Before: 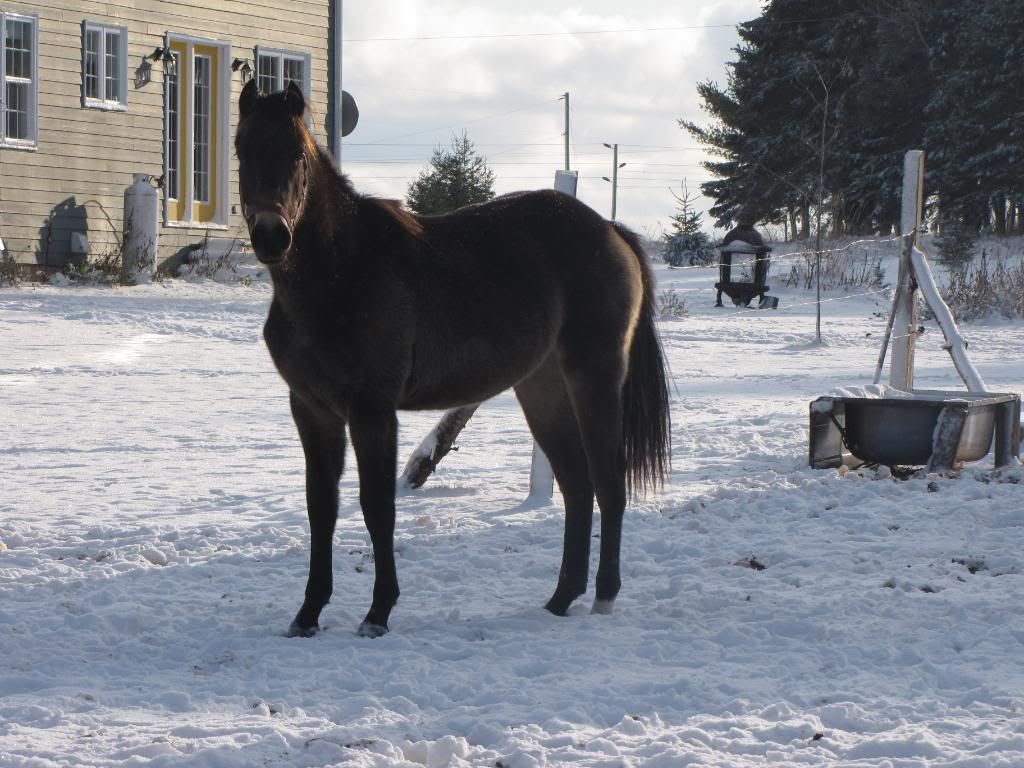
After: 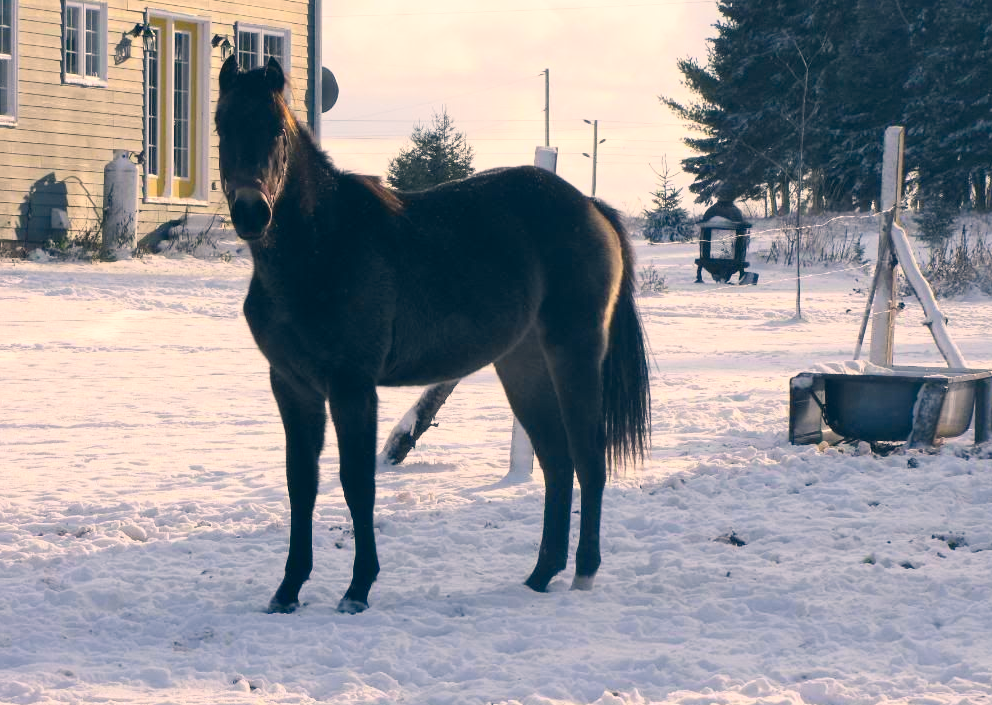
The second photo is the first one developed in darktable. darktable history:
color correction: highlights a* 10.32, highlights b* 14.66, shadows a* -9.59, shadows b* -15.02
crop: left 1.964%, top 3.251%, right 1.122%, bottom 4.933%
contrast brightness saturation: contrast 0.2, brightness 0.16, saturation 0.22
